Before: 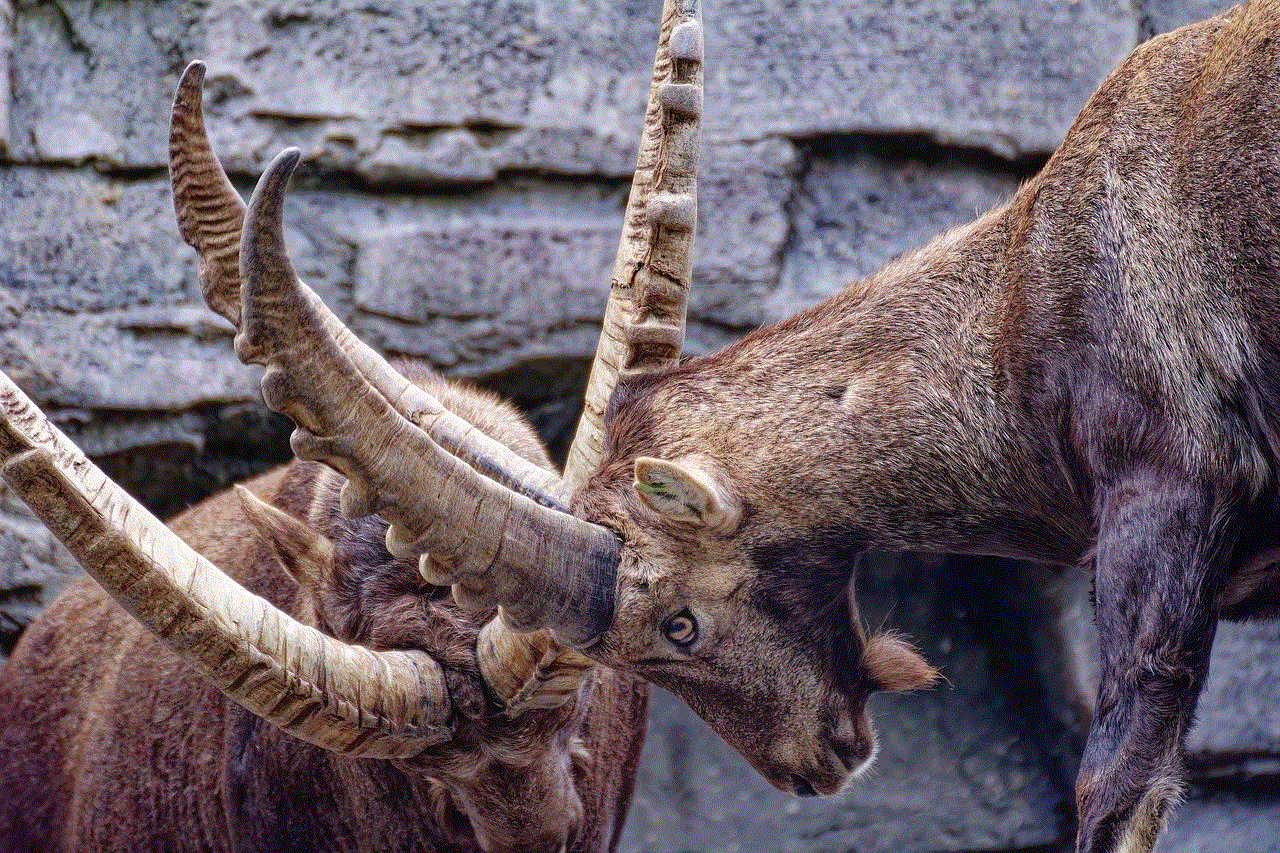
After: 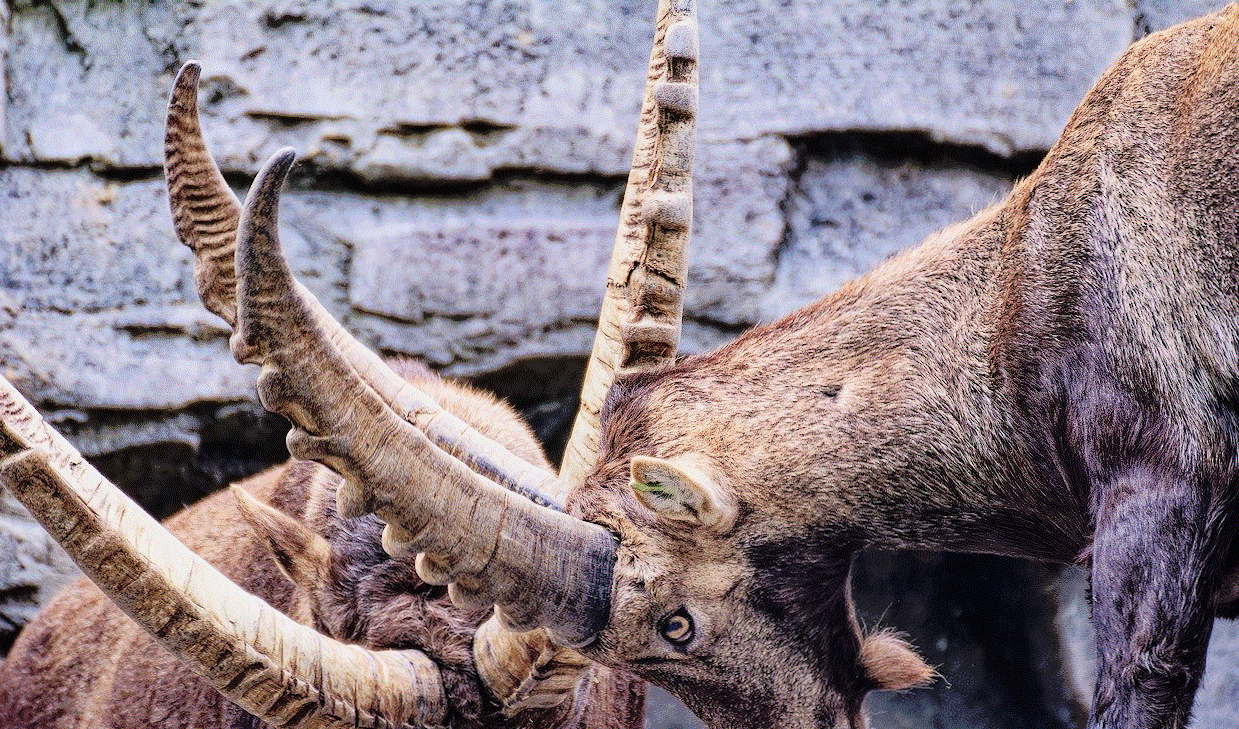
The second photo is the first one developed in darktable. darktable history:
filmic rgb: black relative exposure -7.49 EV, white relative exposure 5 EV, hardness 3.34, contrast 1.299, color science v6 (2022)
crop and rotate: angle 0.129°, left 0.222%, right 2.642%, bottom 14.223%
exposure: exposure 0.665 EV, compensate highlight preservation false
